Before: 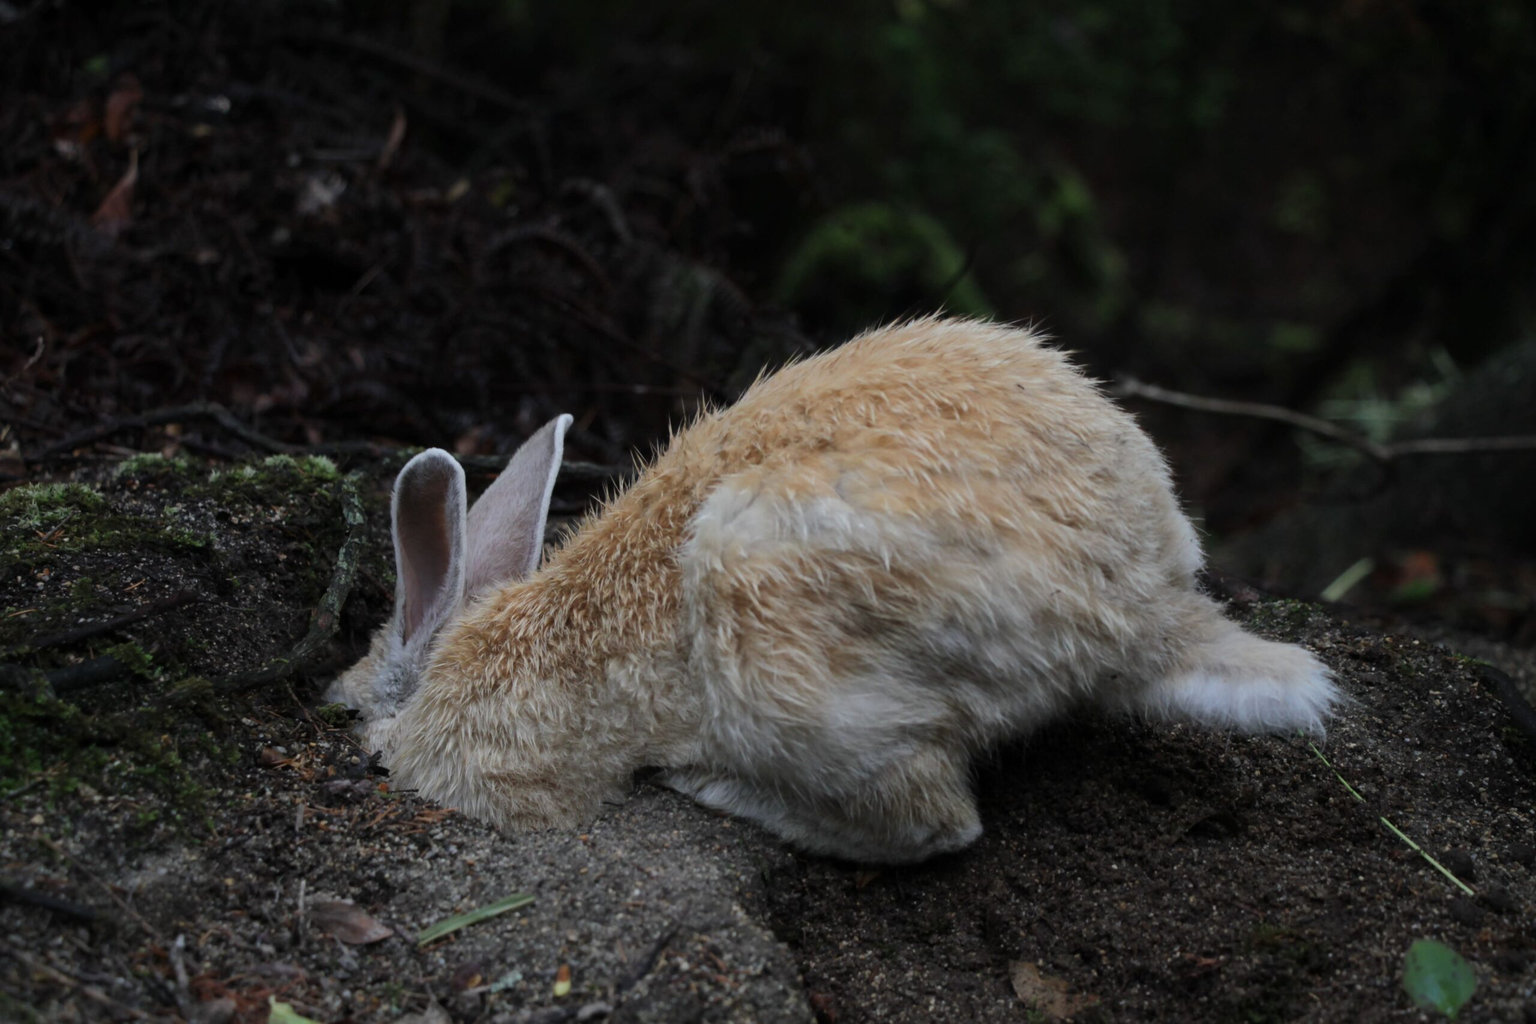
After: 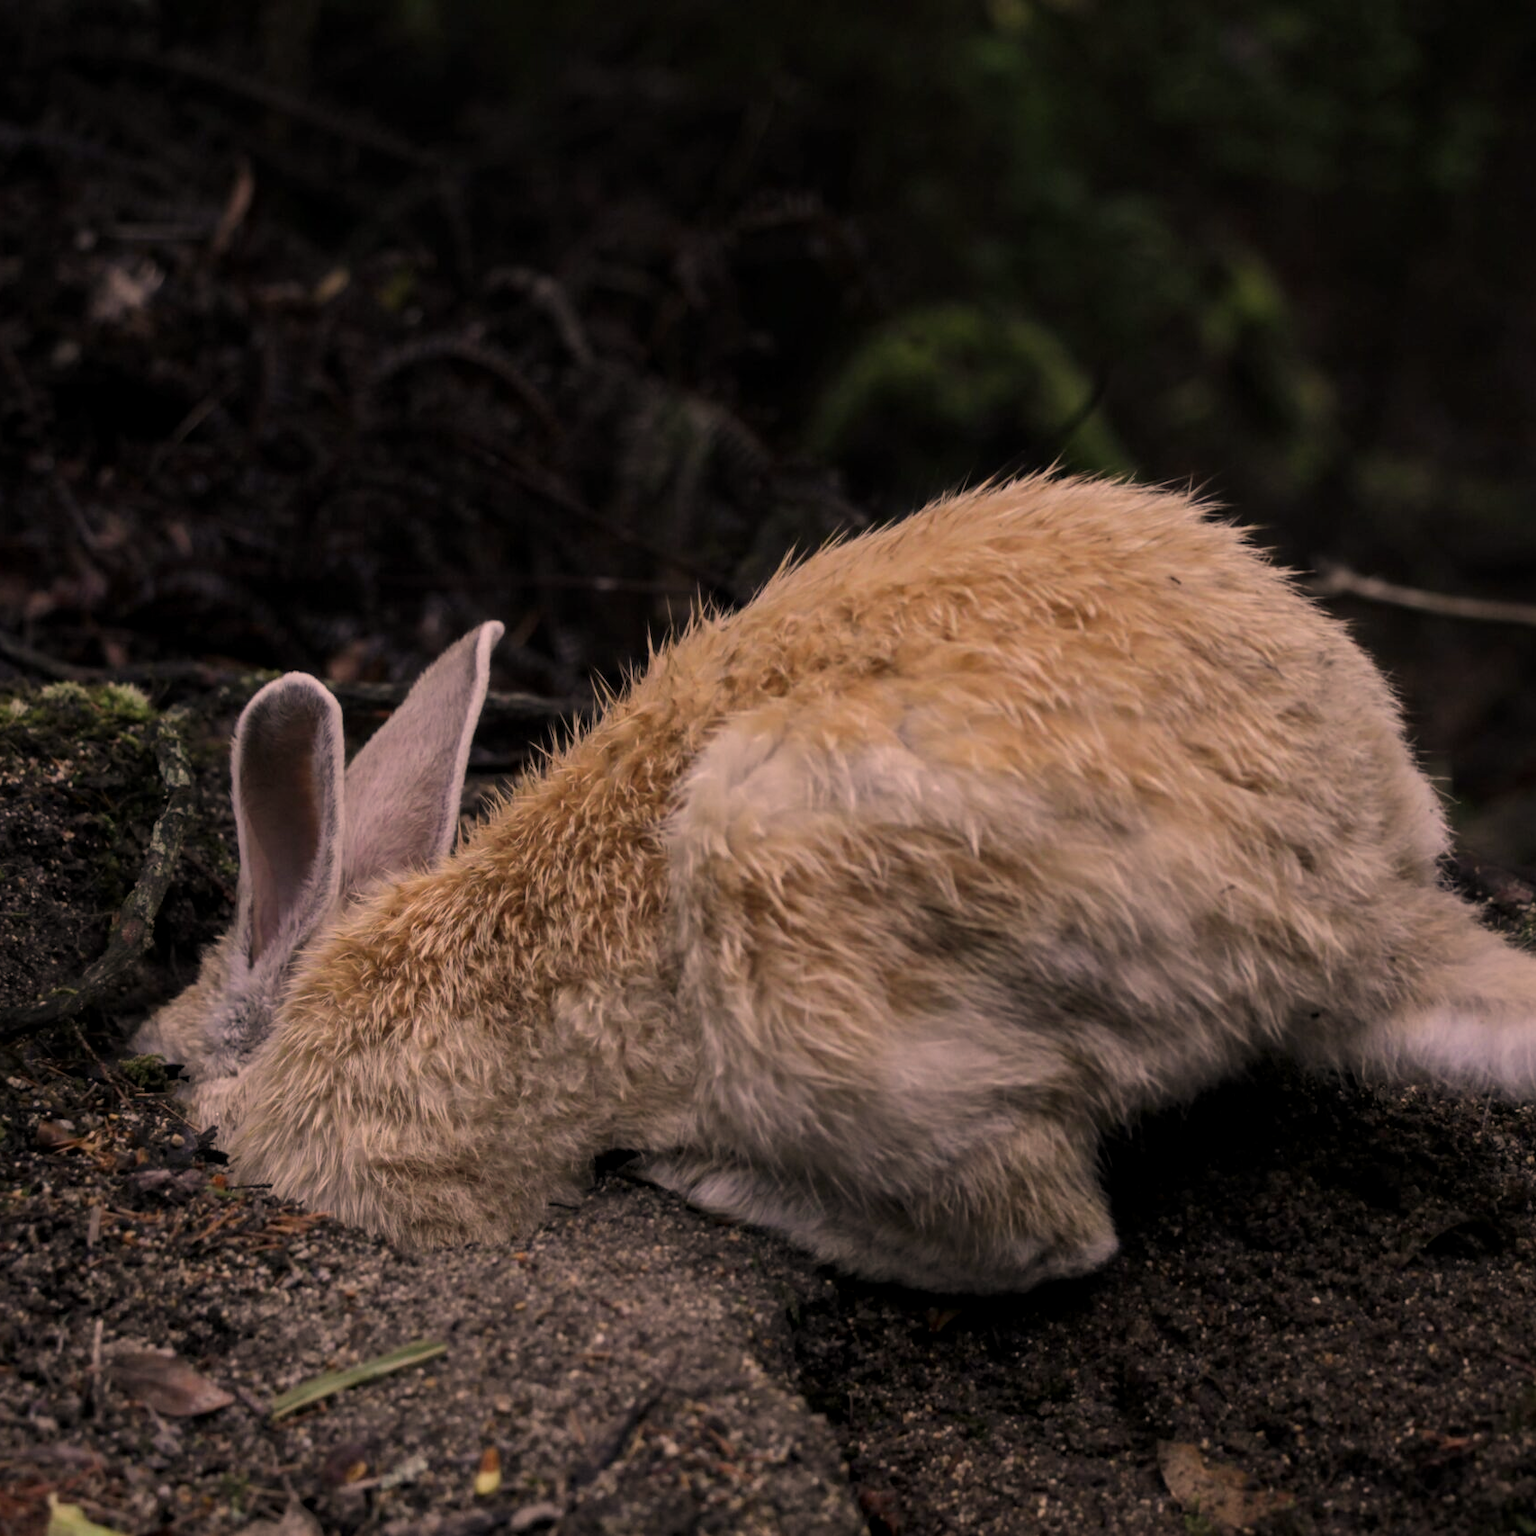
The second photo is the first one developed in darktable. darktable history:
local contrast: on, module defaults
crop and rotate: left 15.446%, right 17.836%
exposure: exposure -0.151 EV, compensate highlight preservation false
color correction: highlights a* 21.88, highlights b* 22.25
